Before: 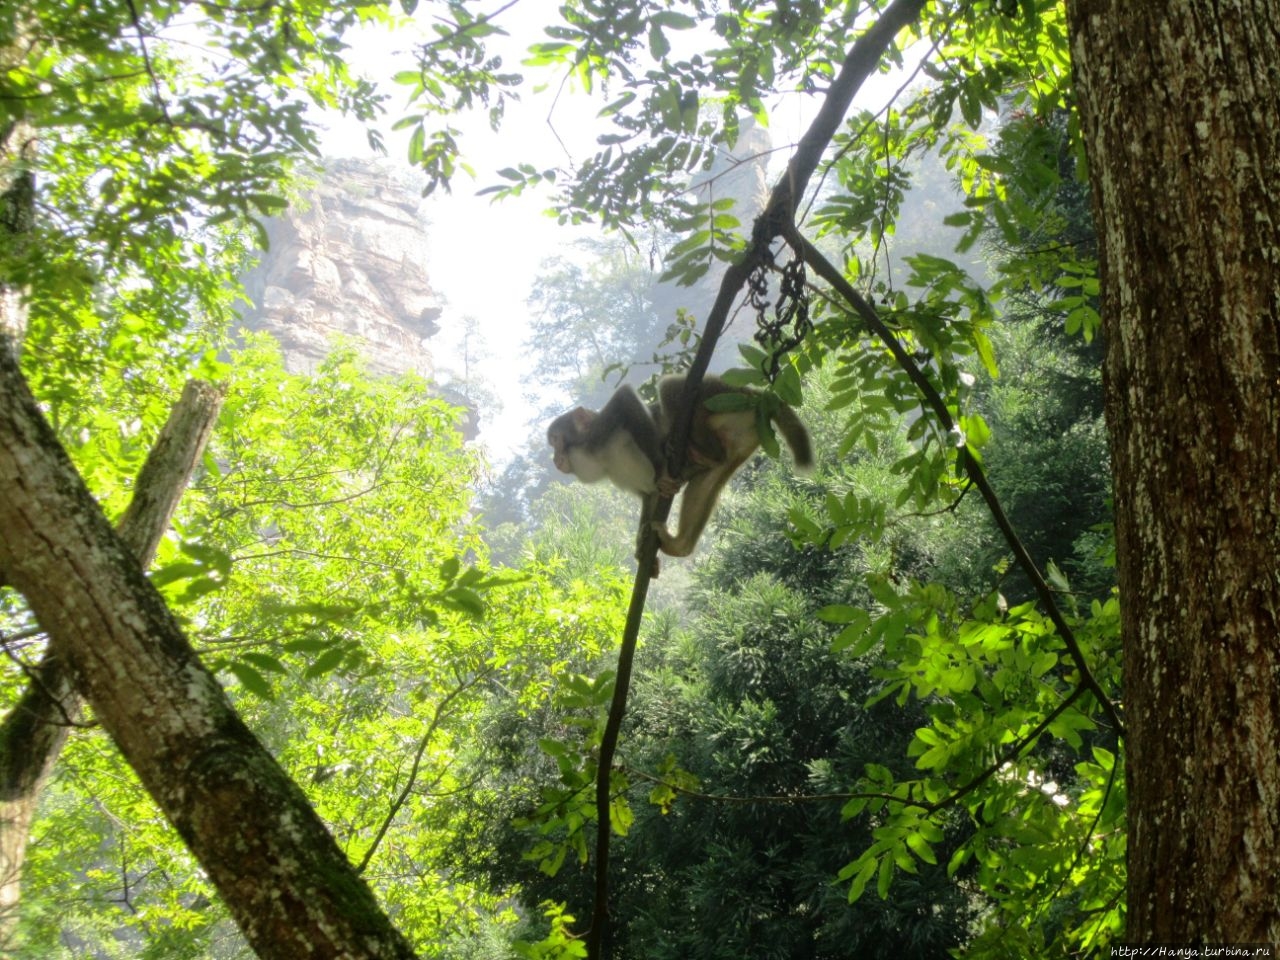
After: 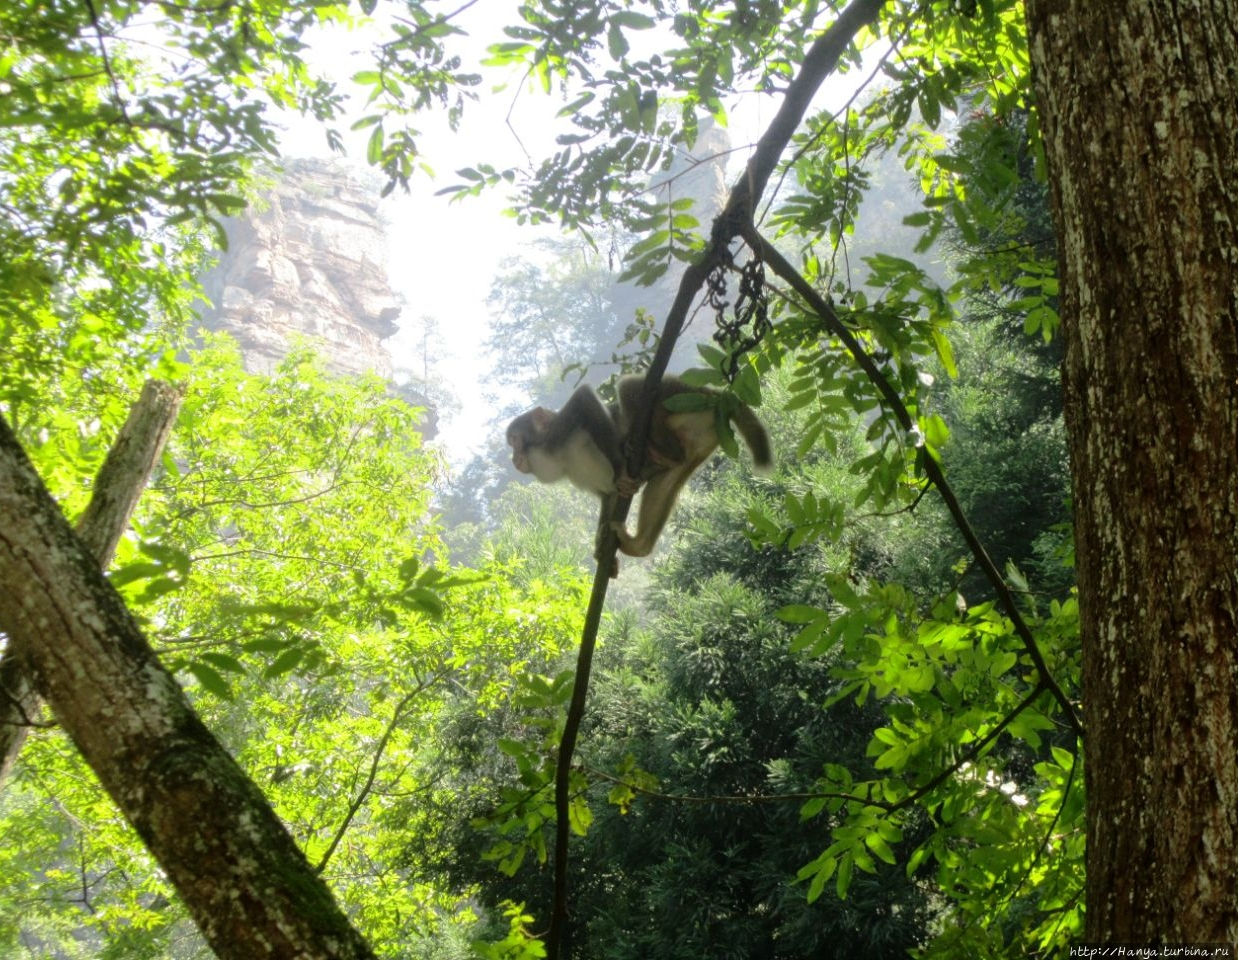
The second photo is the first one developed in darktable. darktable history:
crop and rotate: left 3.223%
tone curve: color space Lab, independent channels, preserve colors none
tone equalizer: on, module defaults
